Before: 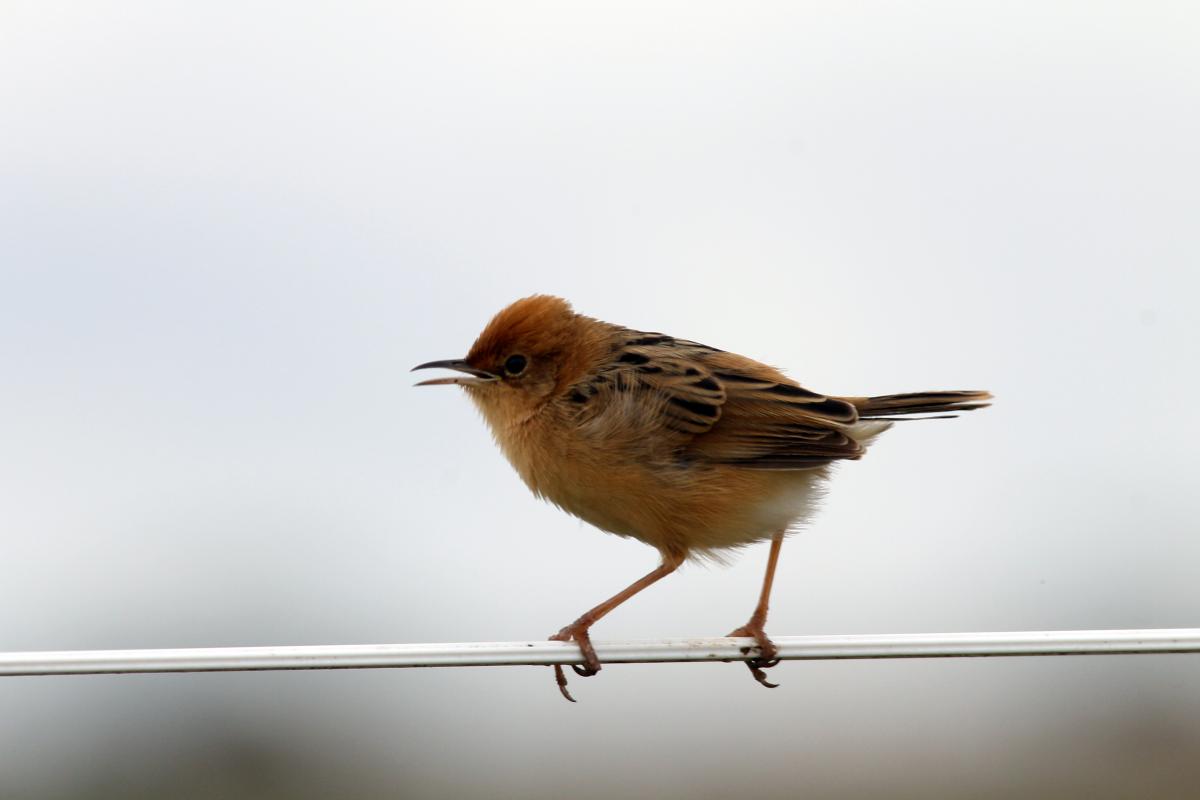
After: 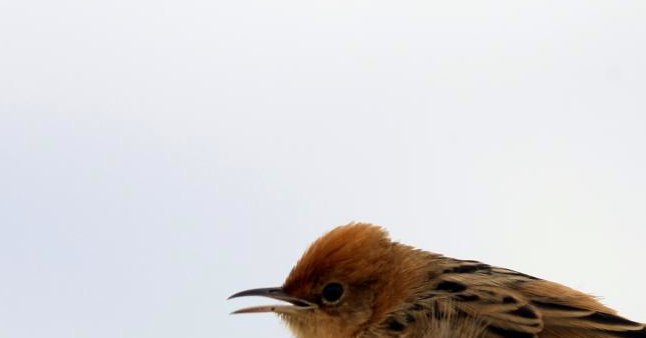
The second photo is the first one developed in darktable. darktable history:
velvia: on, module defaults
crop: left 15.306%, top 9.065%, right 30.789%, bottom 48.638%
exposure: compensate highlight preservation false
